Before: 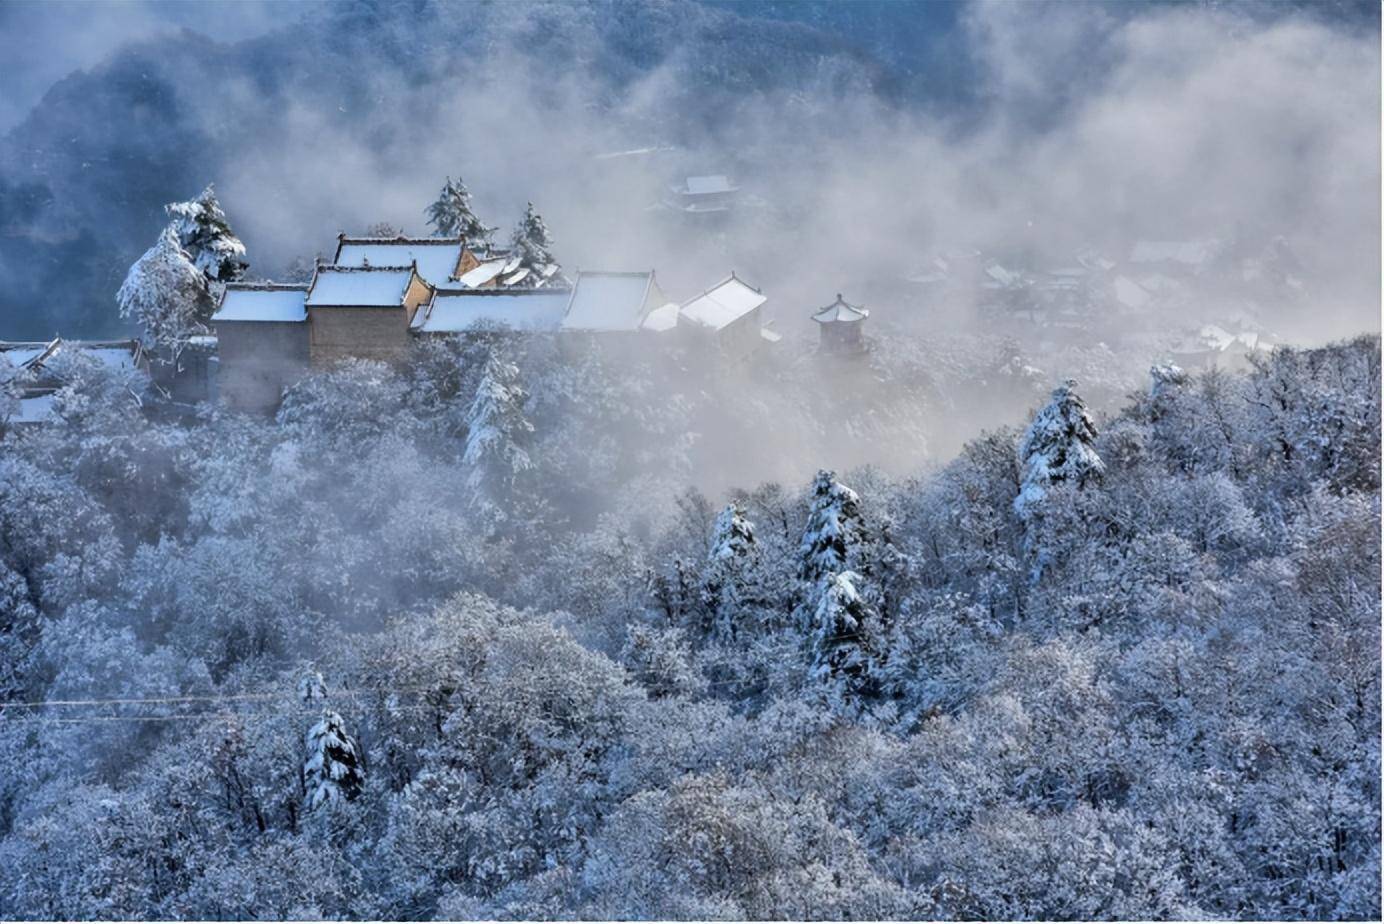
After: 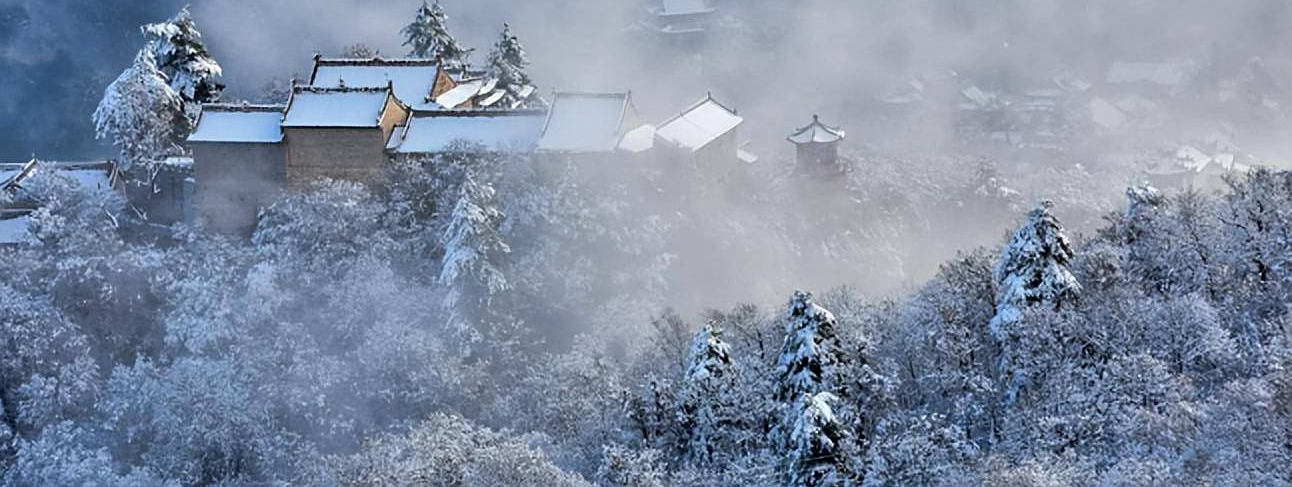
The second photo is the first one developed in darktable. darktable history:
crop: left 1.774%, top 19.43%, right 4.823%, bottom 27.843%
sharpen: amount 0.491
